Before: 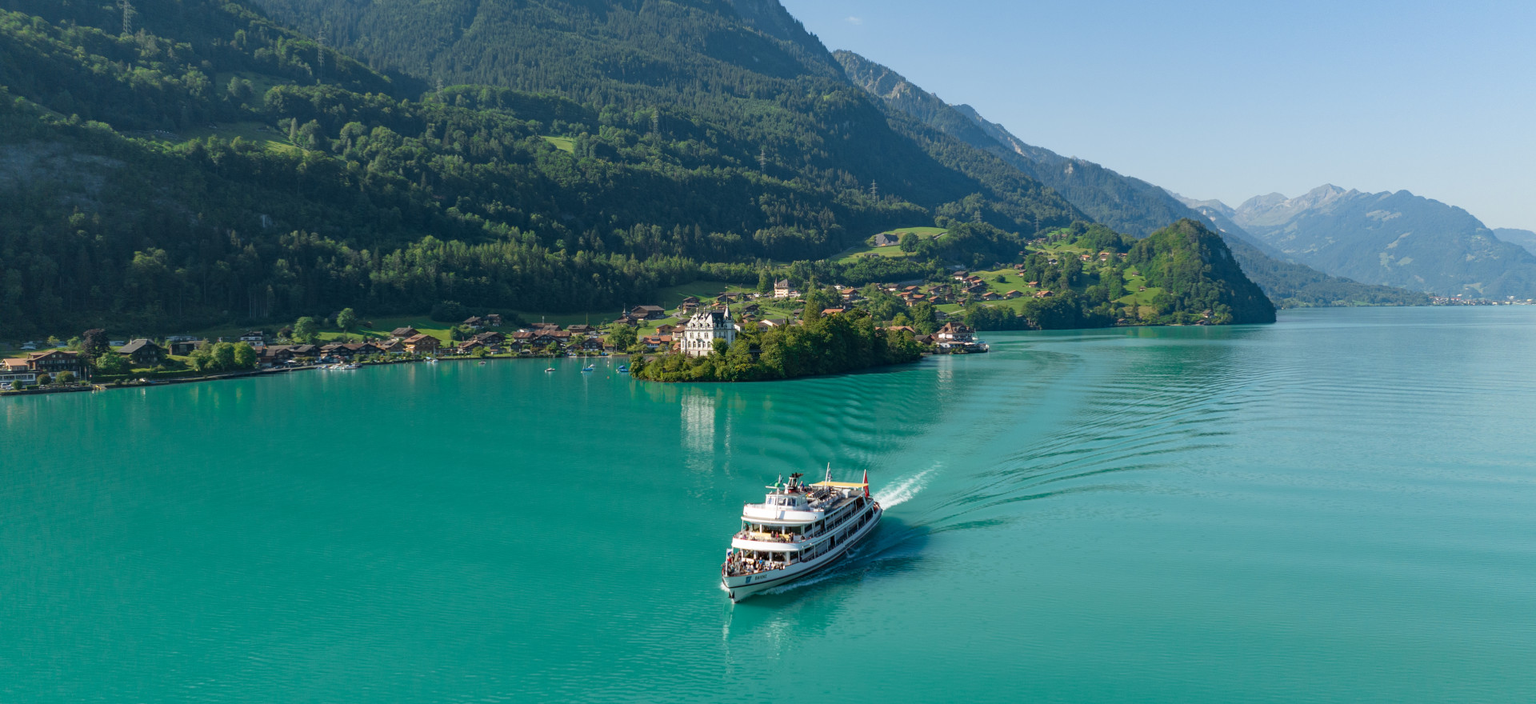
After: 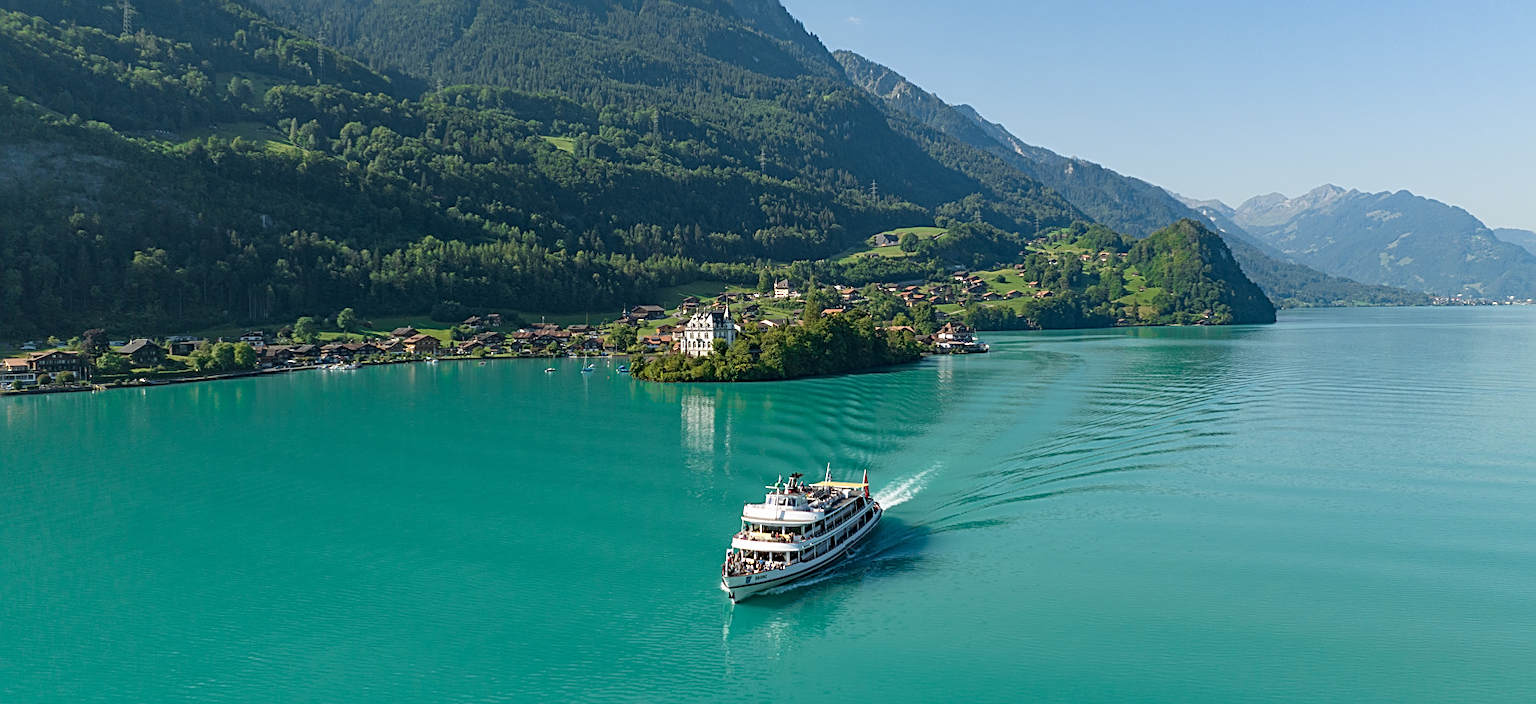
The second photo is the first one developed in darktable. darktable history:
sharpen: radius 2.697, amount 0.678
